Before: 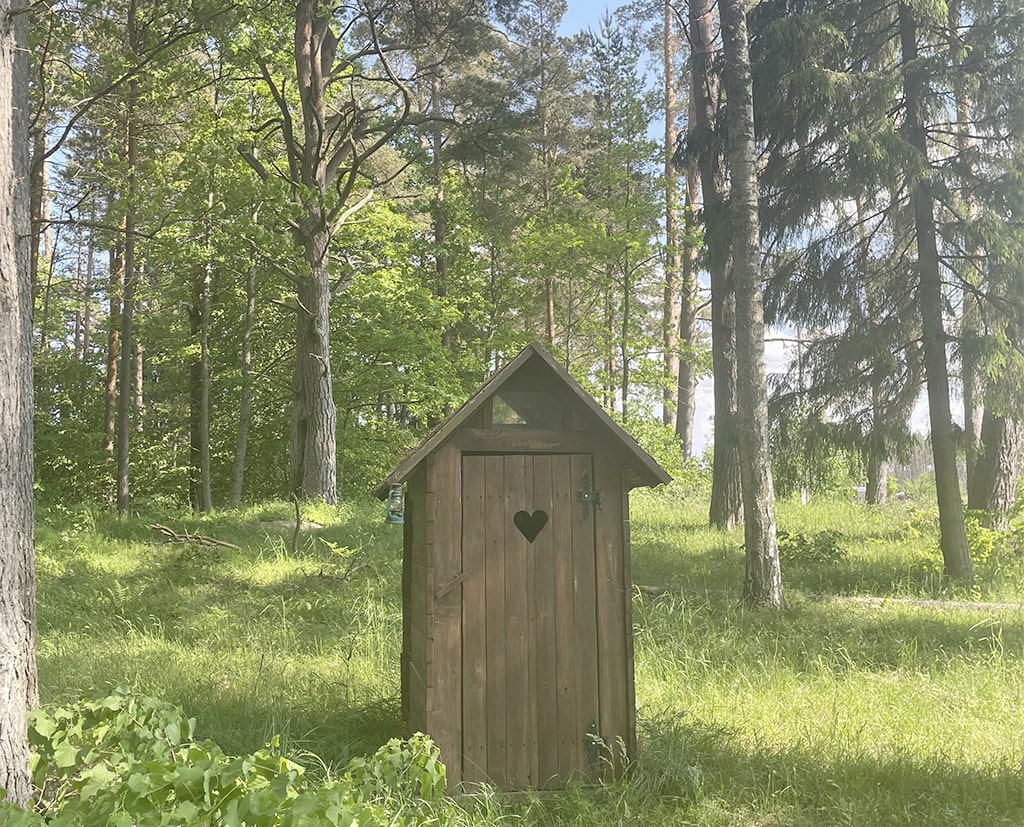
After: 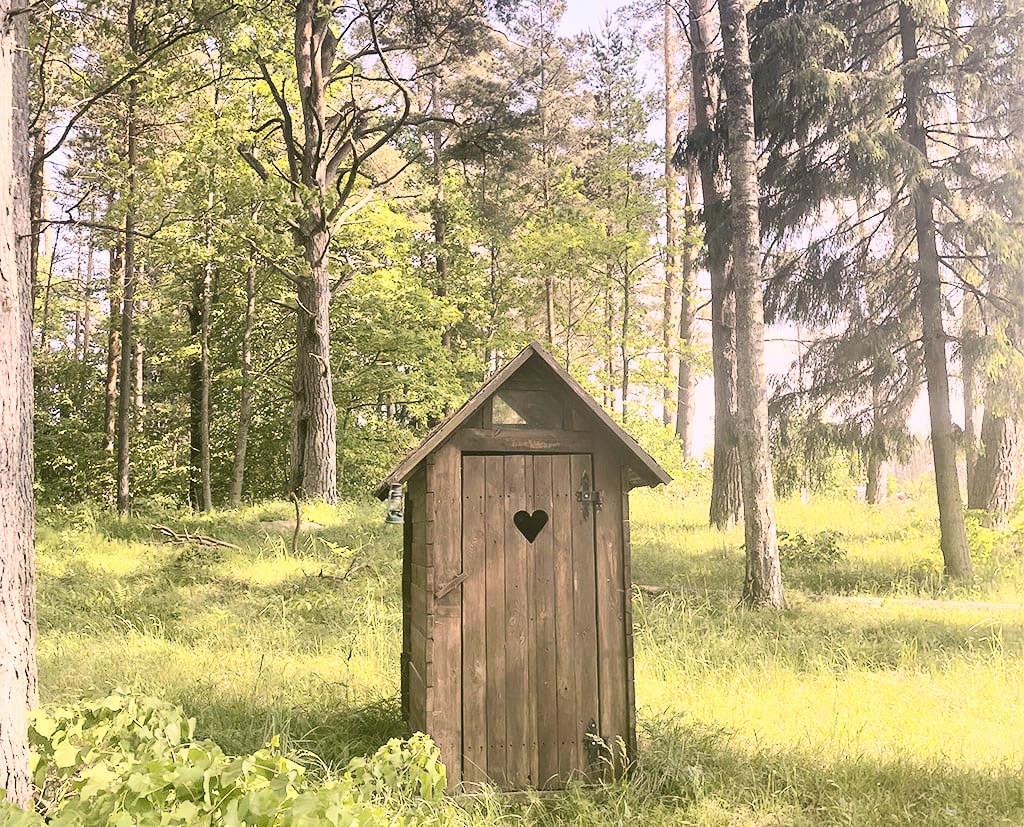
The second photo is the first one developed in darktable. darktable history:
color correction: highlights a* 12.6, highlights b* 5.4
contrast brightness saturation: contrast 0.275
base curve: curves: ch0 [(0, 0) (0.036, 0.025) (0.121, 0.166) (0.206, 0.329) (0.605, 0.79) (1, 1)]
